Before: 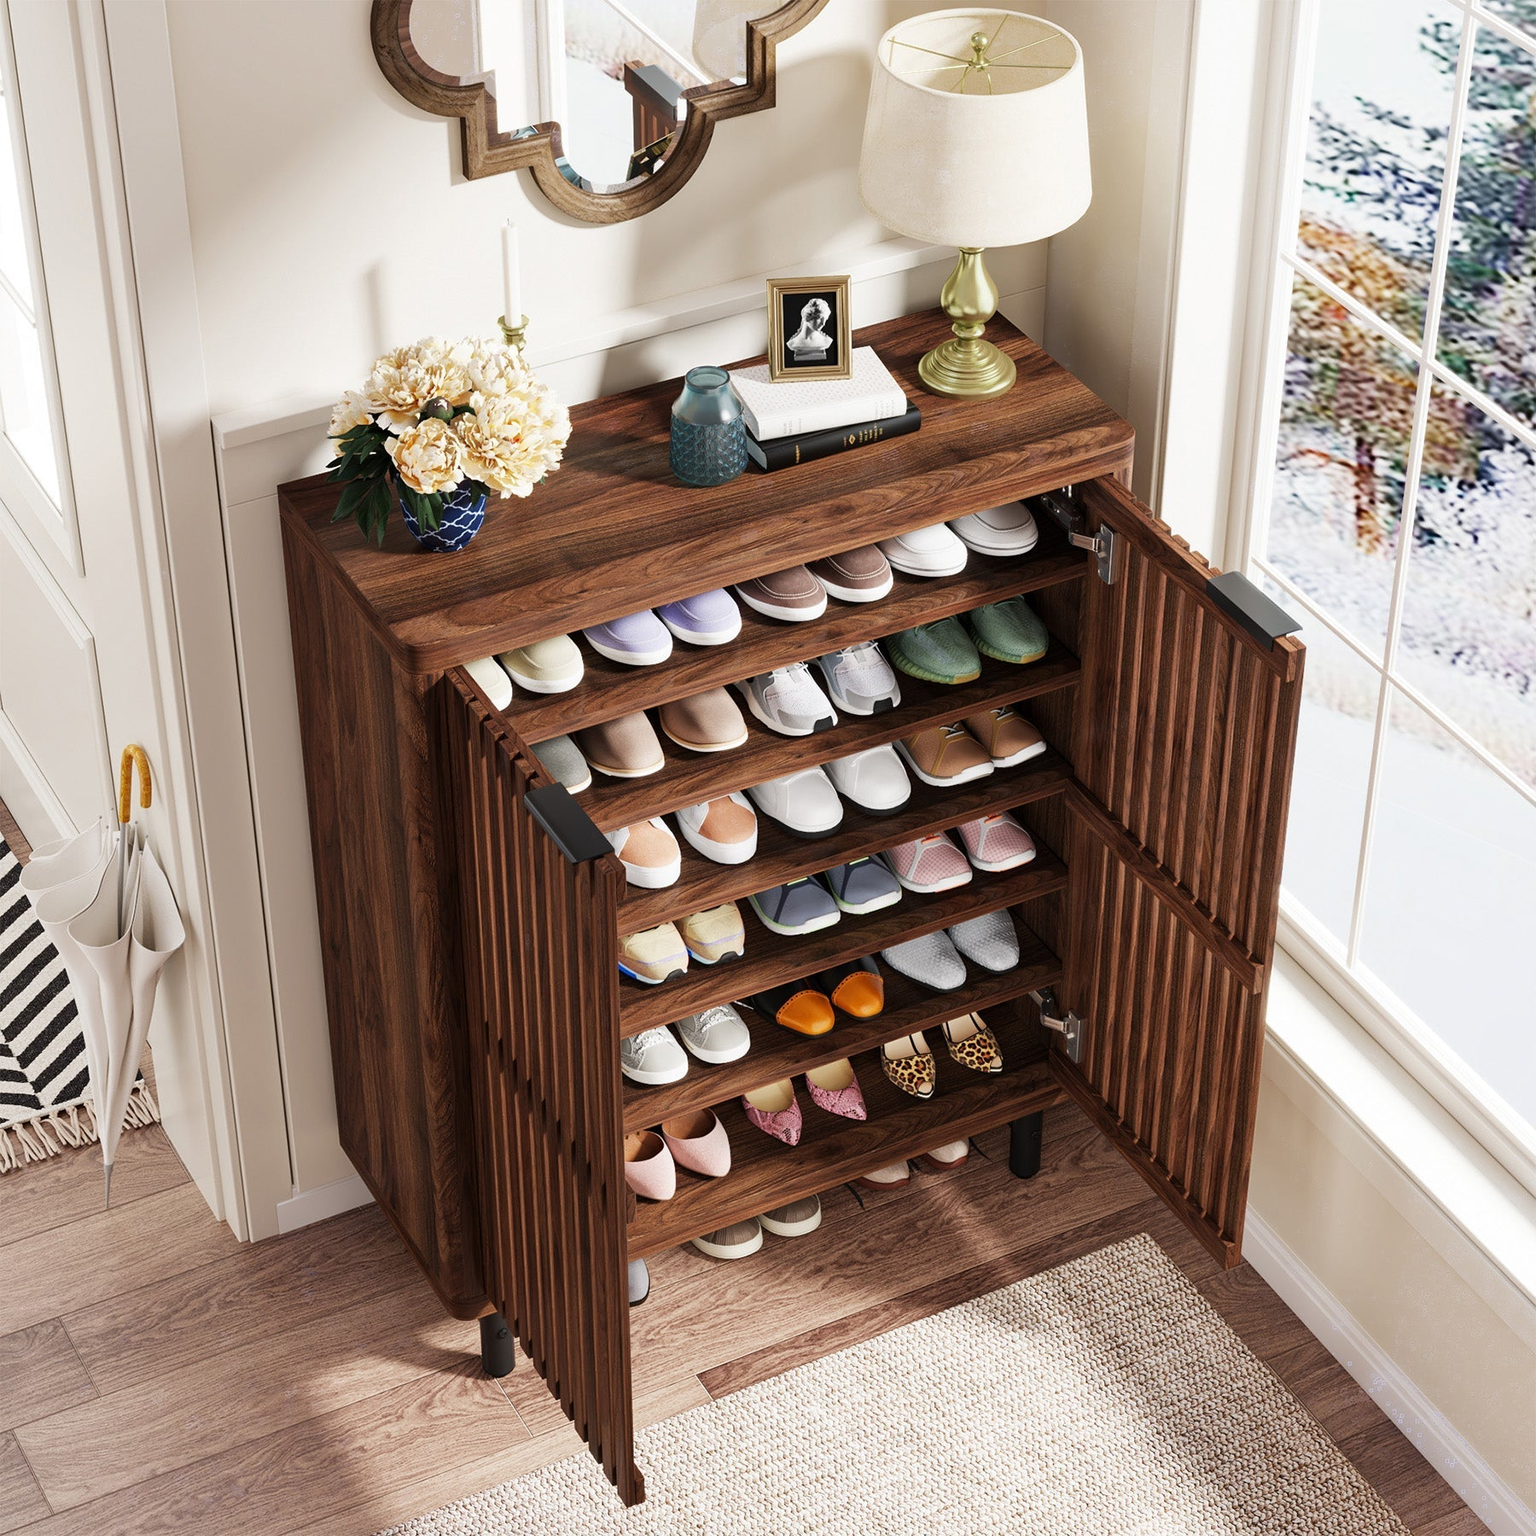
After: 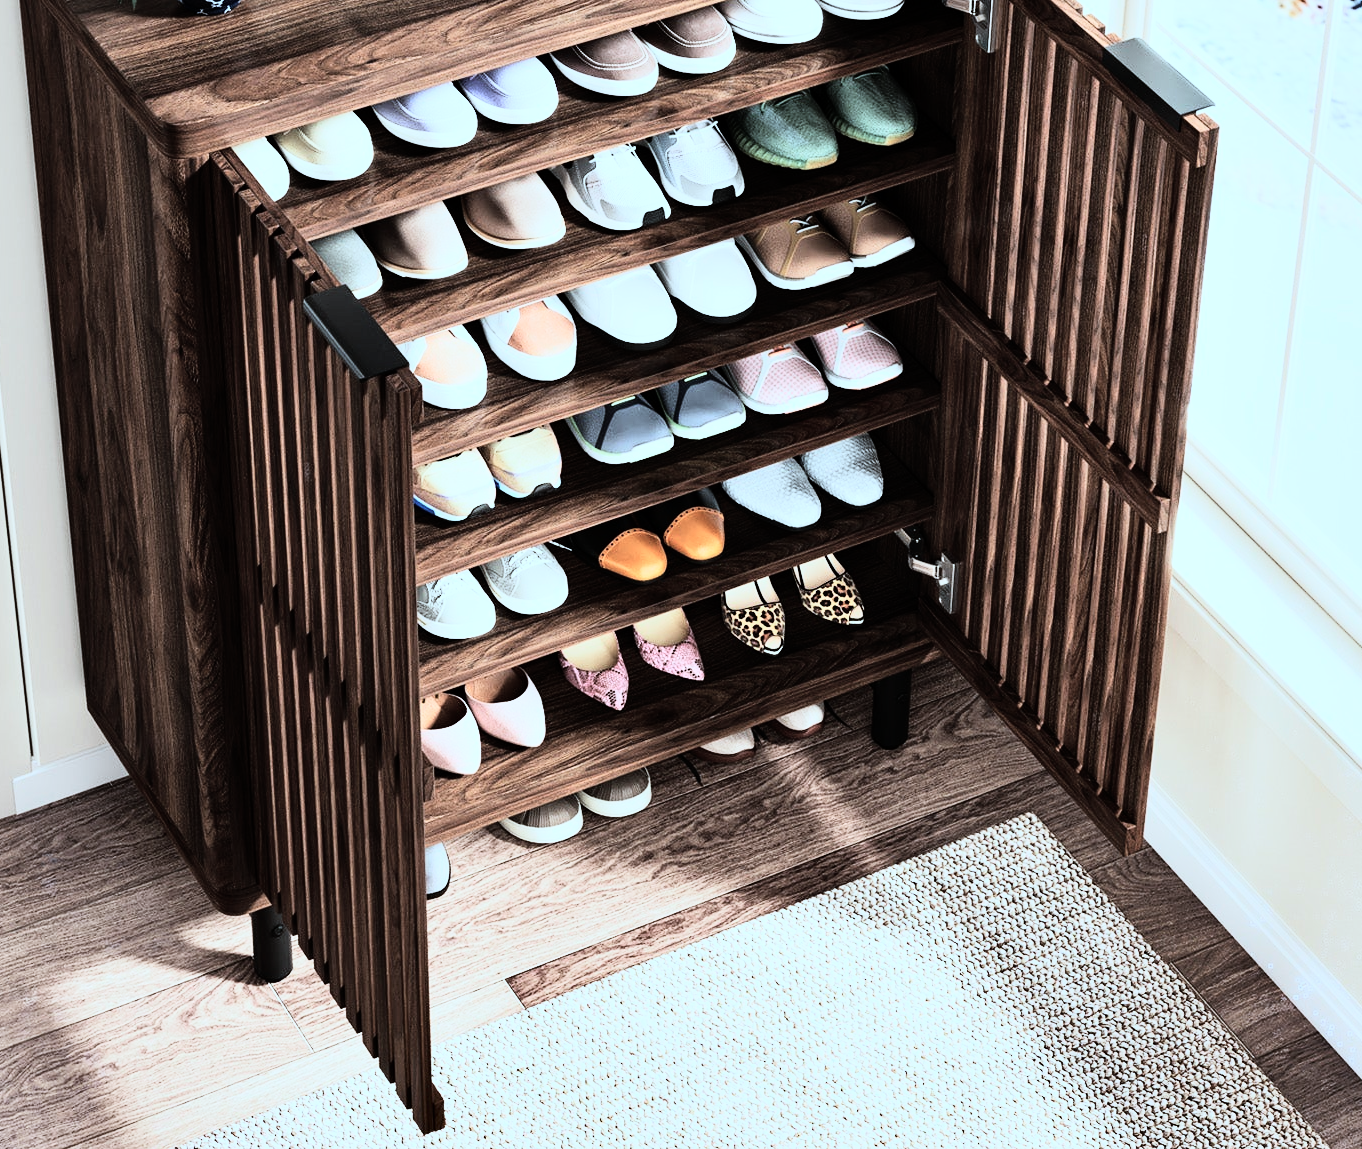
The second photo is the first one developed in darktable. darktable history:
shadows and highlights: shadows 43.71, white point adjustment -1.46, soften with gaussian
crop and rotate: left 17.299%, top 35.115%, right 7.015%, bottom 1.024%
color correction: highlights a* -12.64, highlights b* -18.1, saturation 0.7
rgb curve: curves: ch0 [(0, 0) (0.21, 0.15) (0.24, 0.21) (0.5, 0.75) (0.75, 0.96) (0.89, 0.99) (1, 1)]; ch1 [(0, 0.02) (0.21, 0.13) (0.25, 0.2) (0.5, 0.67) (0.75, 0.9) (0.89, 0.97) (1, 1)]; ch2 [(0, 0.02) (0.21, 0.13) (0.25, 0.2) (0.5, 0.67) (0.75, 0.9) (0.89, 0.97) (1, 1)], compensate middle gray true
